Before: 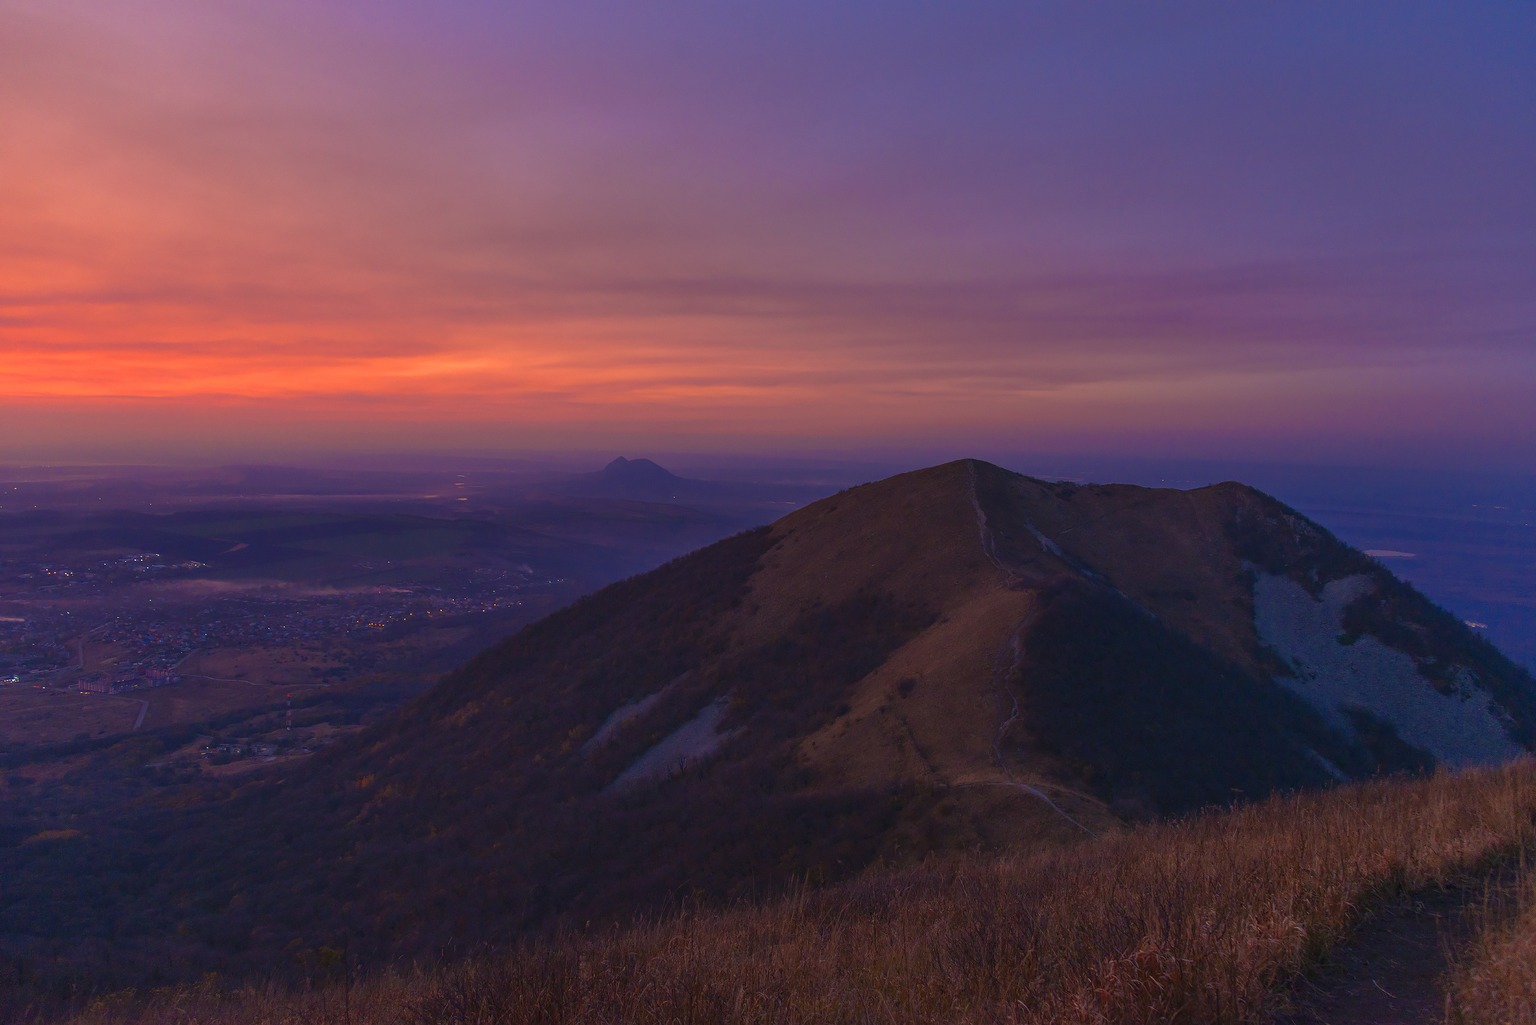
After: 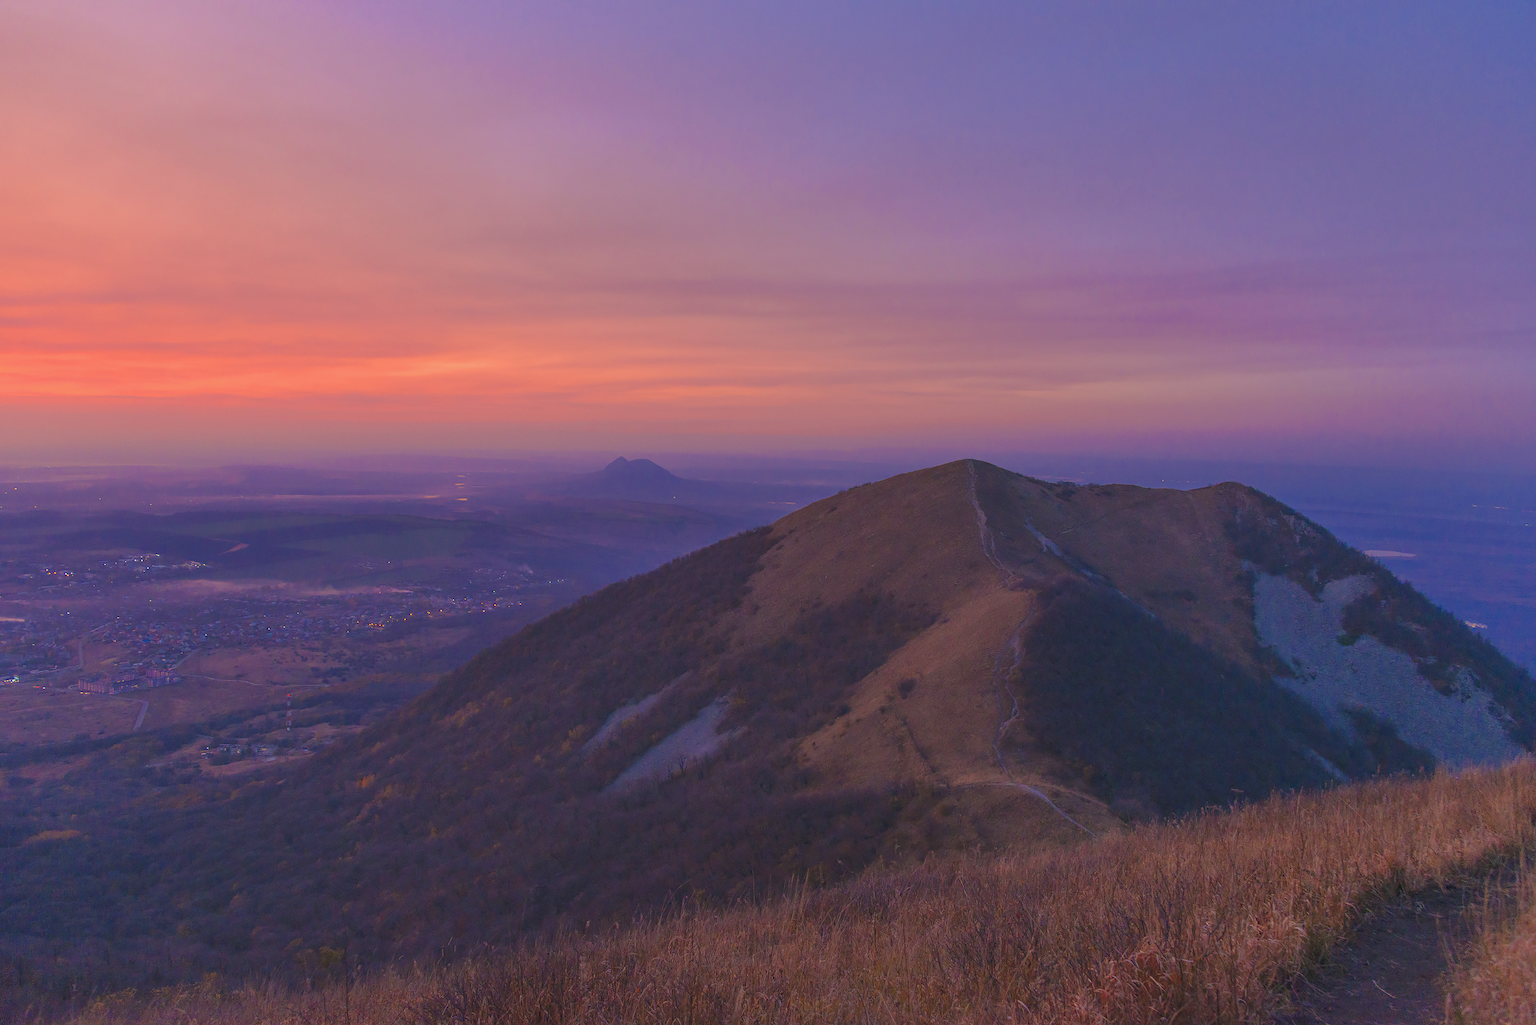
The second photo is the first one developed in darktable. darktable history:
exposure: black level correction 0, exposure 1 EV, compensate highlight preservation false
filmic rgb: middle gray luminance 4.37%, black relative exposure -13.11 EV, white relative exposure 5.03 EV, target black luminance 0%, hardness 5.17, latitude 59.48%, contrast 0.763, highlights saturation mix 5.14%, shadows ↔ highlights balance 25.48%
